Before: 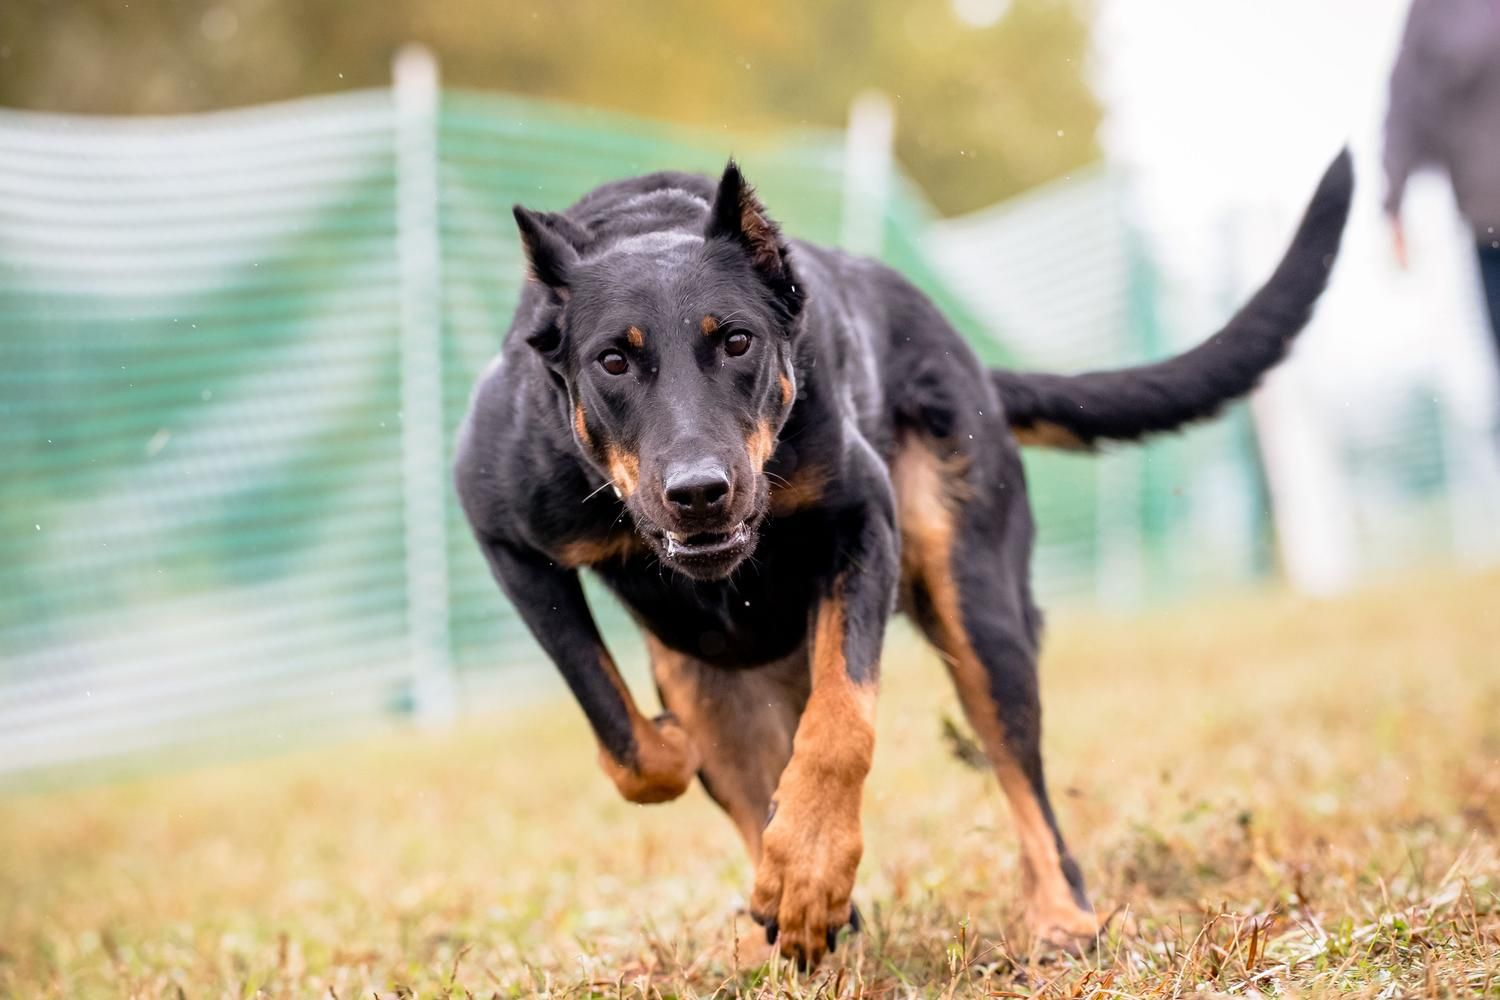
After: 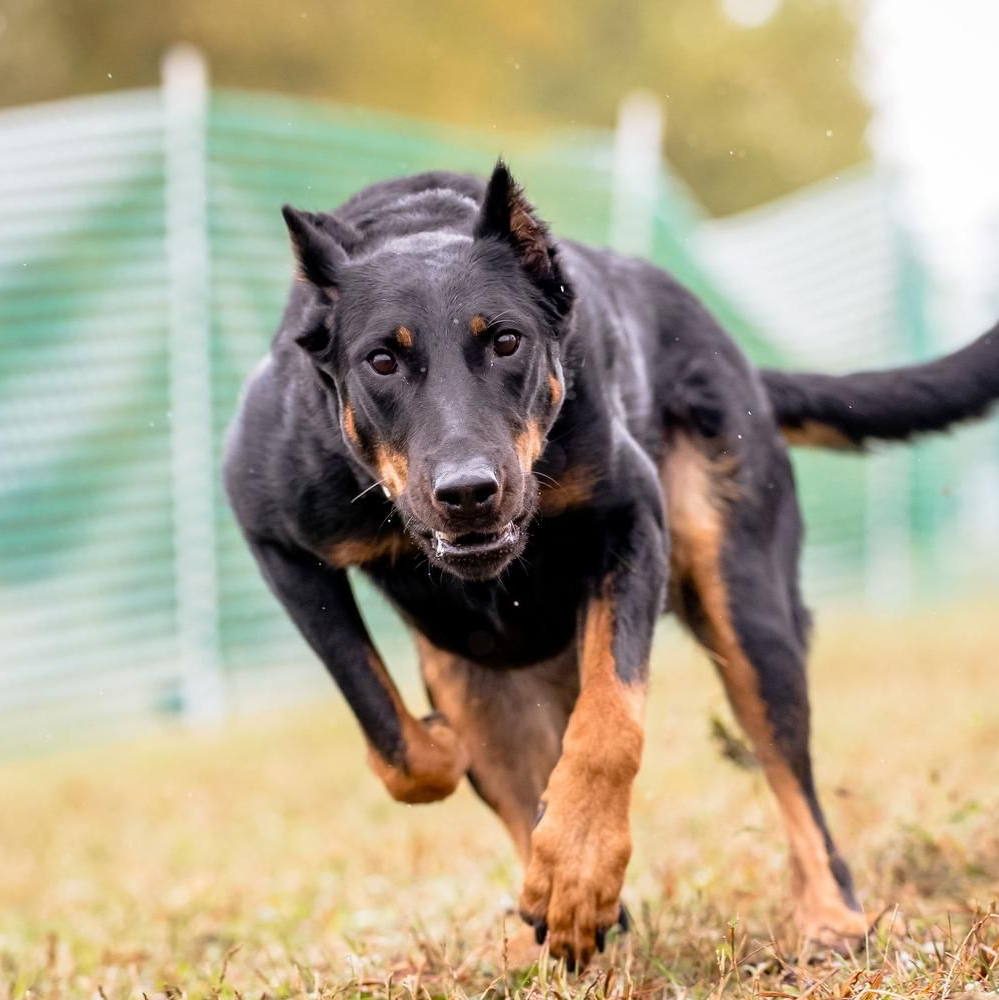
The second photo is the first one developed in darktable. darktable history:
base curve: exposure shift 0, preserve colors none
crop: left 15.419%, right 17.914%
